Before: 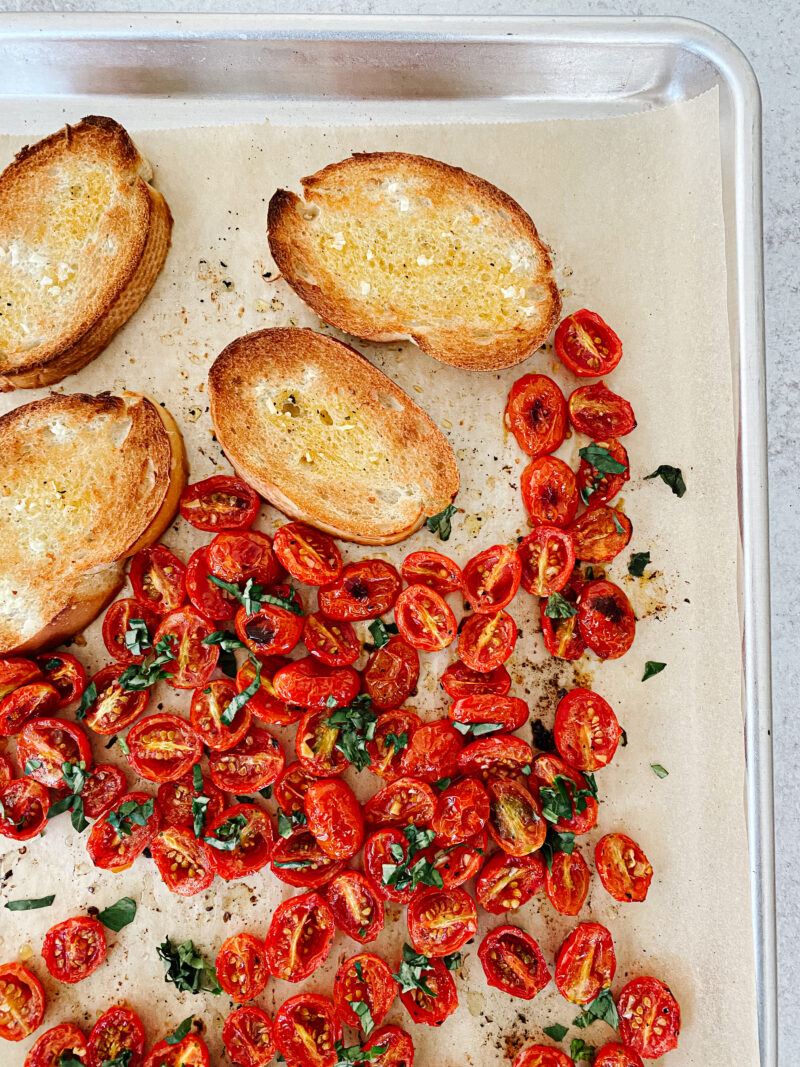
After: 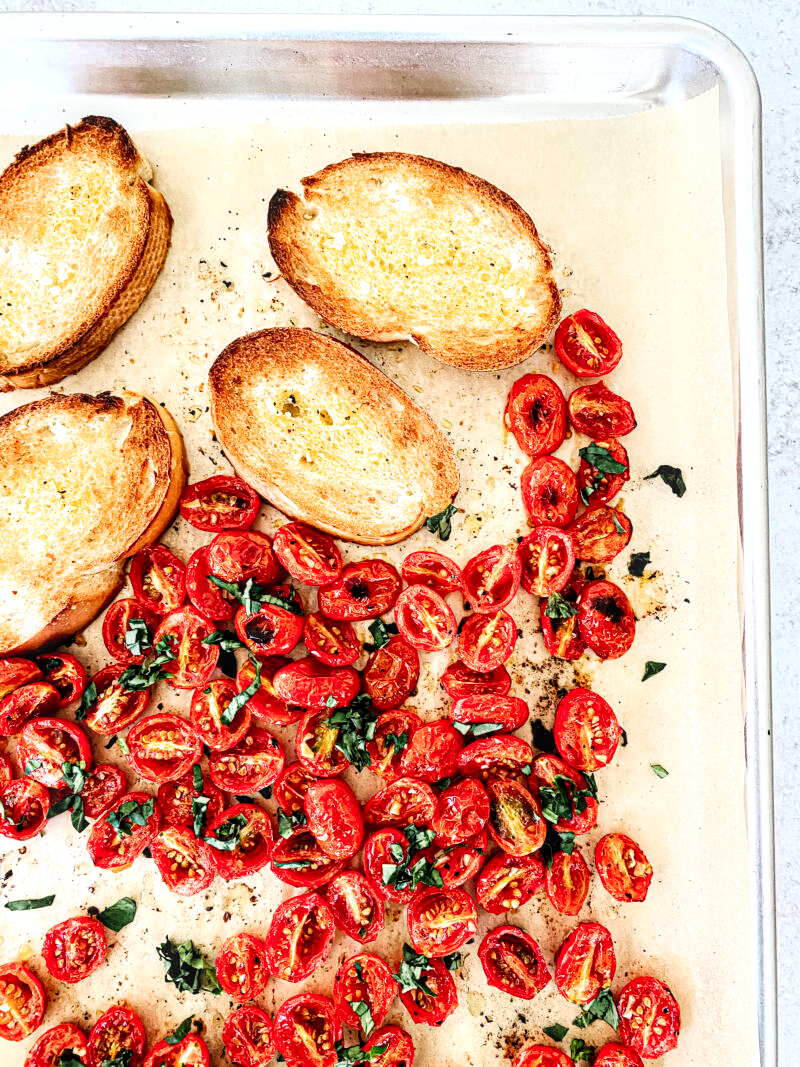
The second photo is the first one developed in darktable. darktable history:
local contrast: on, module defaults
contrast brightness saturation: contrast 0.199, brightness 0.164, saturation 0.226
filmic rgb: black relative exposure -8.25 EV, white relative exposure 2.2 EV, target white luminance 99.932%, hardness 7.15, latitude 74.44%, contrast 1.325, highlights saturation mix -2.19%, shadows ↔ highlights balance 30.21%, color science v6 (2022)
